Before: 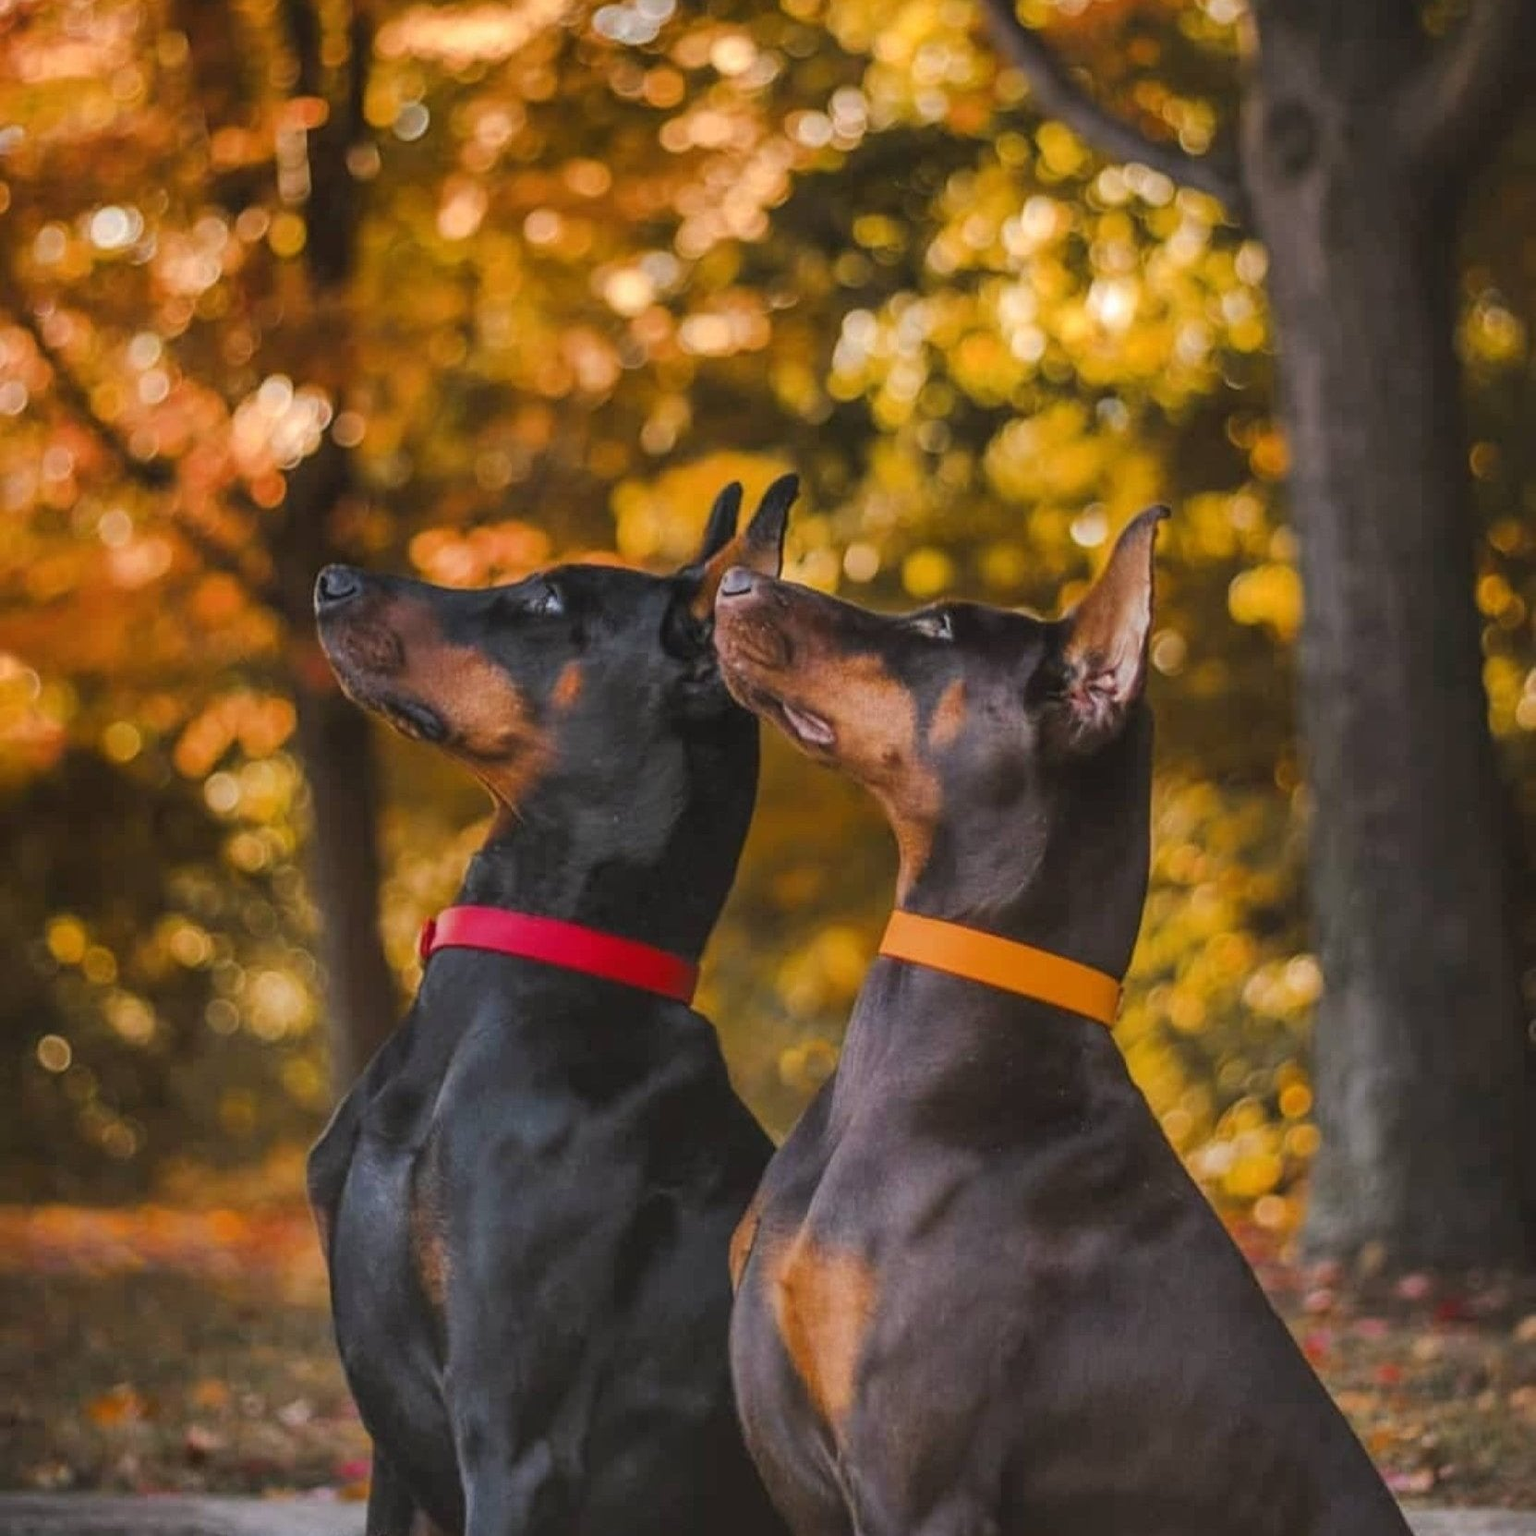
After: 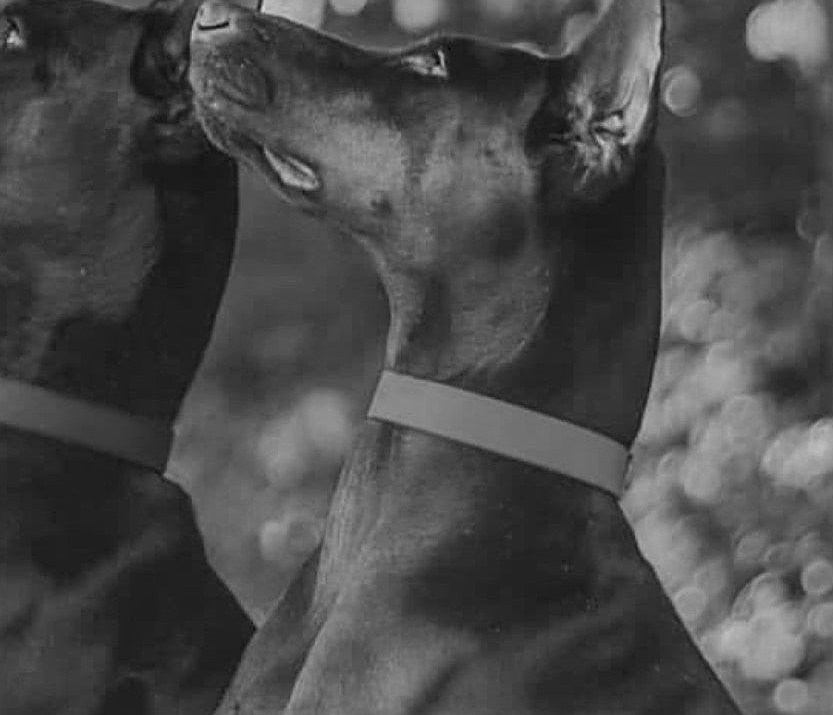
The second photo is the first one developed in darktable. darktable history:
exposure: compensate exposure bias true, compensate highlight preservation false
crop: left 35.171%, top 36.989%, right 14.702%, bottom 19.969%
color zones: curves: ch0 [(0.002, 0.593) (0.143, 0.417) (0.285, 0.541) (0.455, 0.289) (0.608, 0.327) (0.727, 0.283) (0.869, 0.571) (1, 0.603)]; ch1 [(0, 0) (0.143, 0) (0.286, 0) (0.429, 0) (0.571, 0) (0.714, 0) (0.857, 0)]
color balance rgb: highlights gain › chroma 1.024%, highlights gain › hue 60.22°, perceptual saturation grading › global saturation 34.571%, perceptual saturation grading › highlights -25.534%, perceptual saturation grading › shadows 49.474%
sharpen: on, module defaults
